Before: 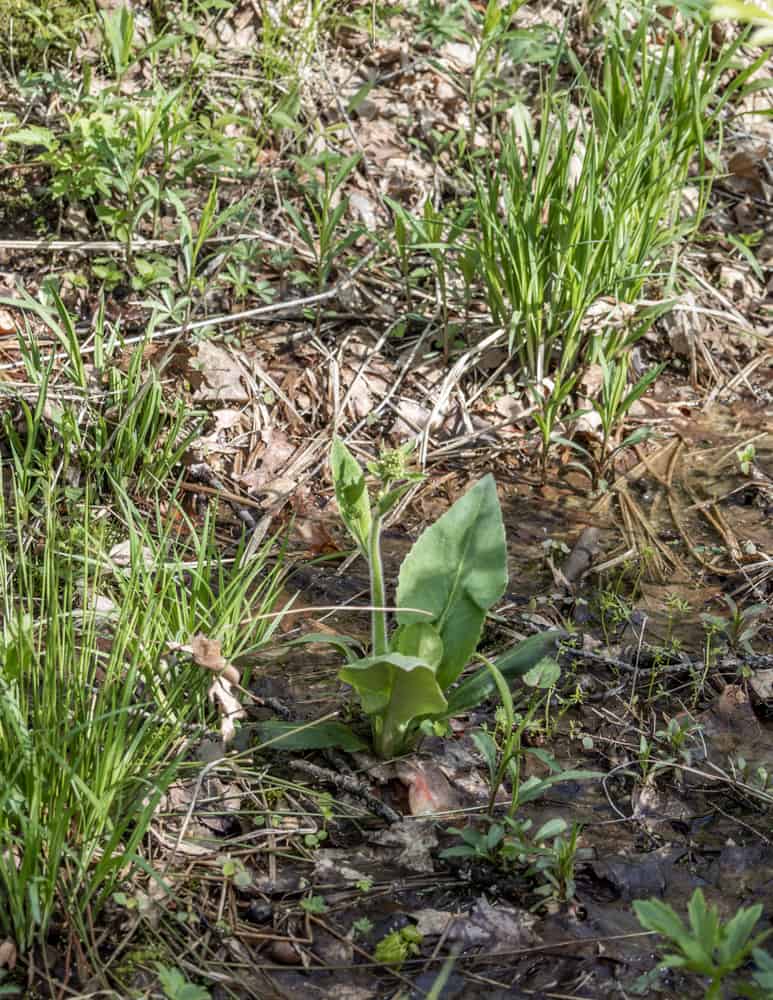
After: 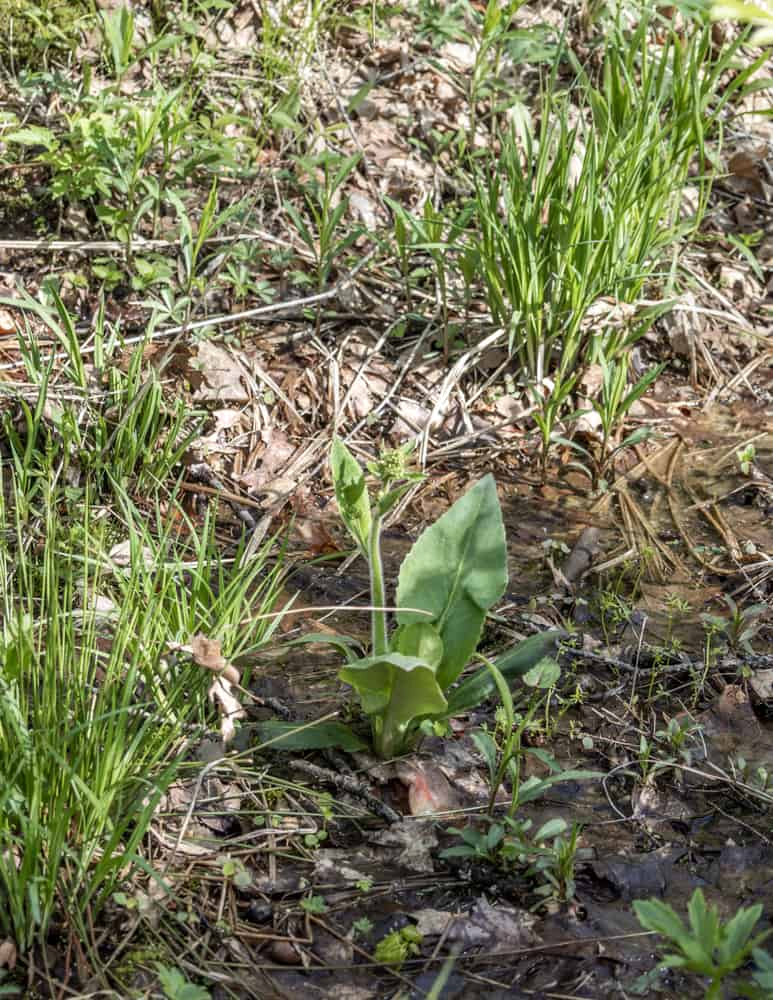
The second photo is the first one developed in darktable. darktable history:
exposure: exposure 0.083 EV, compensate highlight preservation false
